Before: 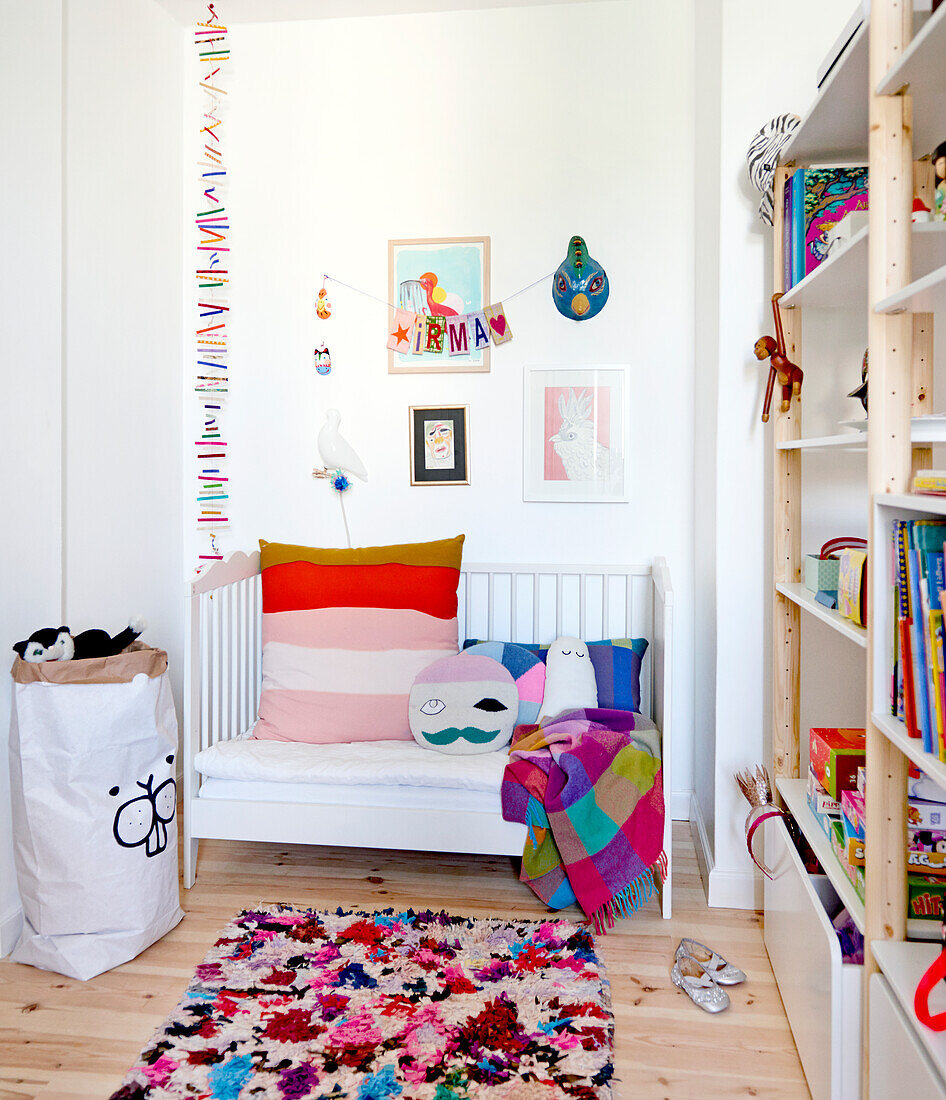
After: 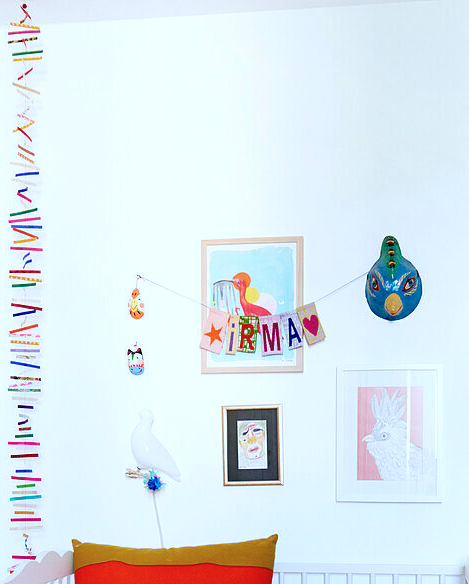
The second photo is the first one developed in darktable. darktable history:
levels: mode automatic, levels [0.246, 0.256, 0.506]
crop: left 19.865%, right 30.522%, bottom 46.865%
color calibration: x 0.37, y 0.382, temperature 4314.36 K
